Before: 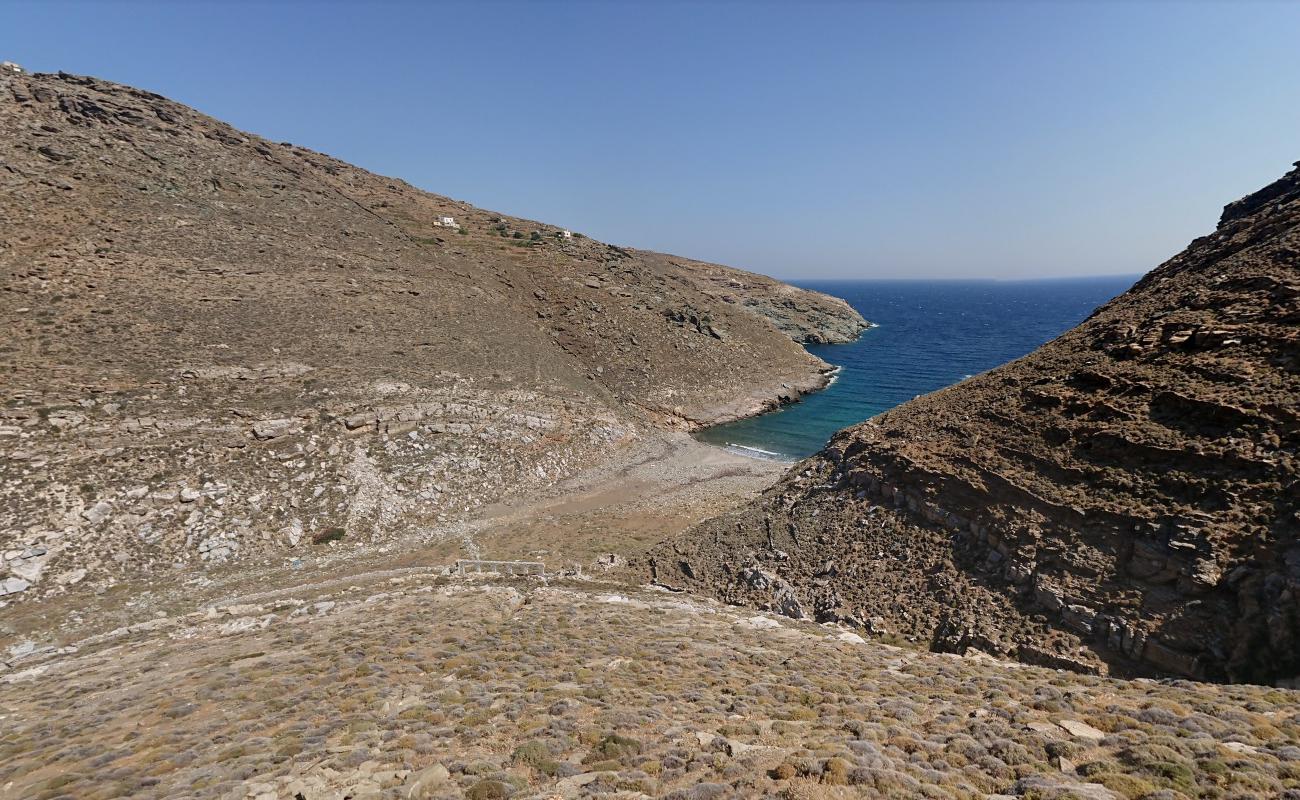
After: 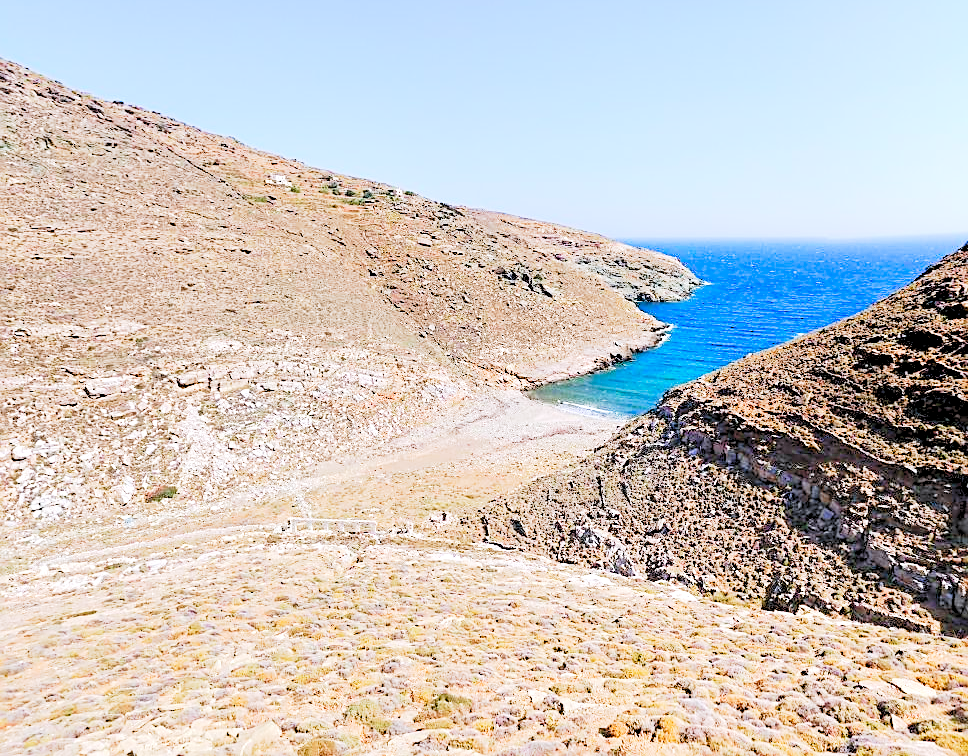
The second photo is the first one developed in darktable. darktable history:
exposure: black level correction 0, exposure 0.697 EV, compensate highlight preservation false
crop and rotate: left 12.99%, top 5.402%, right 12.516%
color balance rgb: perceptual saturation grading › global saturation 19.533%, perceptual brilliance grading › global brilliance 2.945%, perceptual brilliance grading › highlights -3.494%, perceptual brilliance grading › shadows 3.42%
tone curve: curves: ch0 [(0, 0) (0.037, 0.011) (0.135, 0.093) (0.266, 0.281) (0.461, 0.555) (0.581, 0.716) (0.675, 0.793) (0.767, 0.849) (0.91, 0.924) (1, 0.979)]; ch1 [(0, 0) (0.292, 0.278) (0.431, 0.418) (0.493, 0.479) (0.506, 0.5) (0.532, 0.537) (0.562, 0.581) (0.641, 0.663) (0.754, 0.76) (1, 1)]; ch2 [(0, 0) (0.294, 0.3) (0.361, 0.372) (0.429, 0.445) (0.478, 0.486) (0.502, 0.498) (0.518, 0.522) (0.531, 0.549) (0.561, 0.59) (0.64, 0.655) (0.693, 0.706) (0.845, 0.833) (1, 0.951)], preserve colors none
levels: levels [0.072, 0.414, 0.976]
color calibration: illuminant as shot in camera, x 0.358, y 0.373, temperature 4628.91 K
sharpen: on, module defaults
